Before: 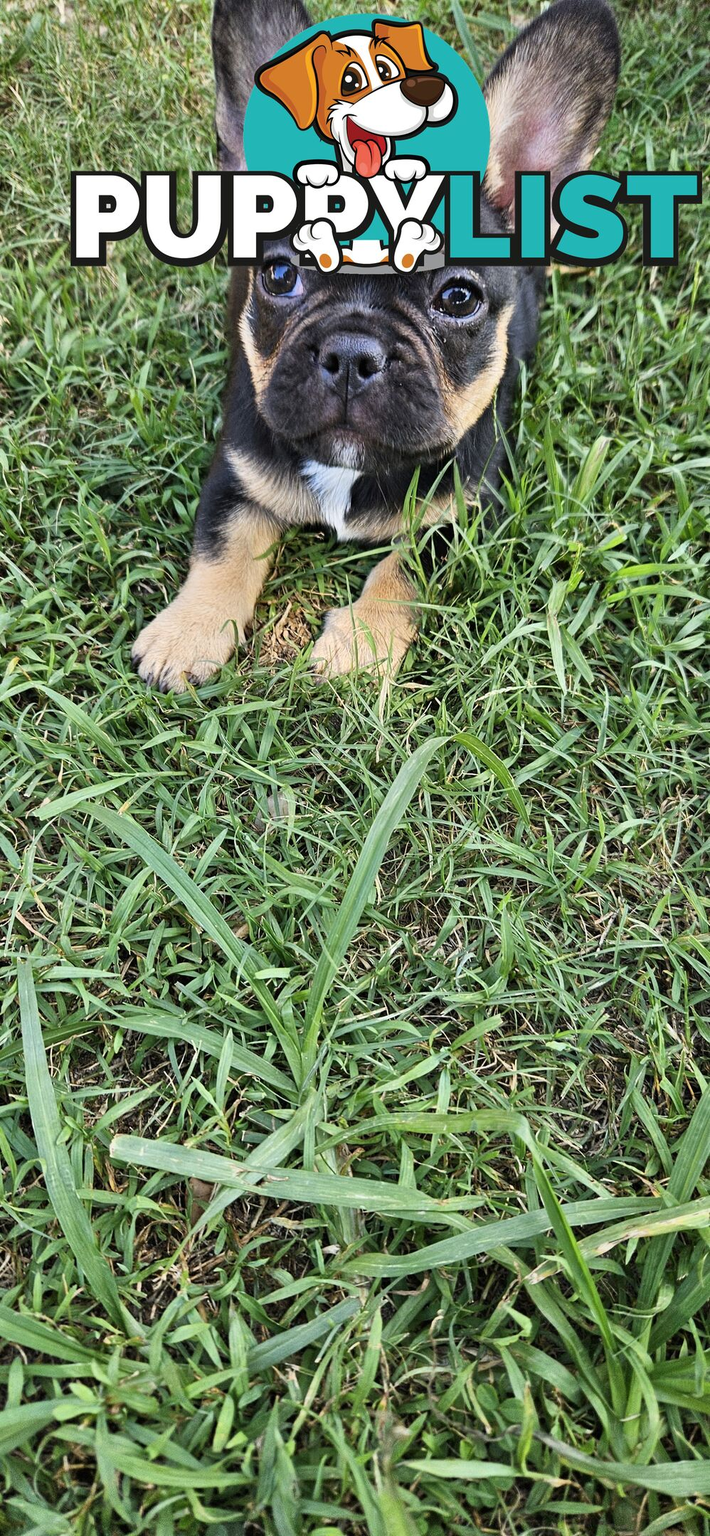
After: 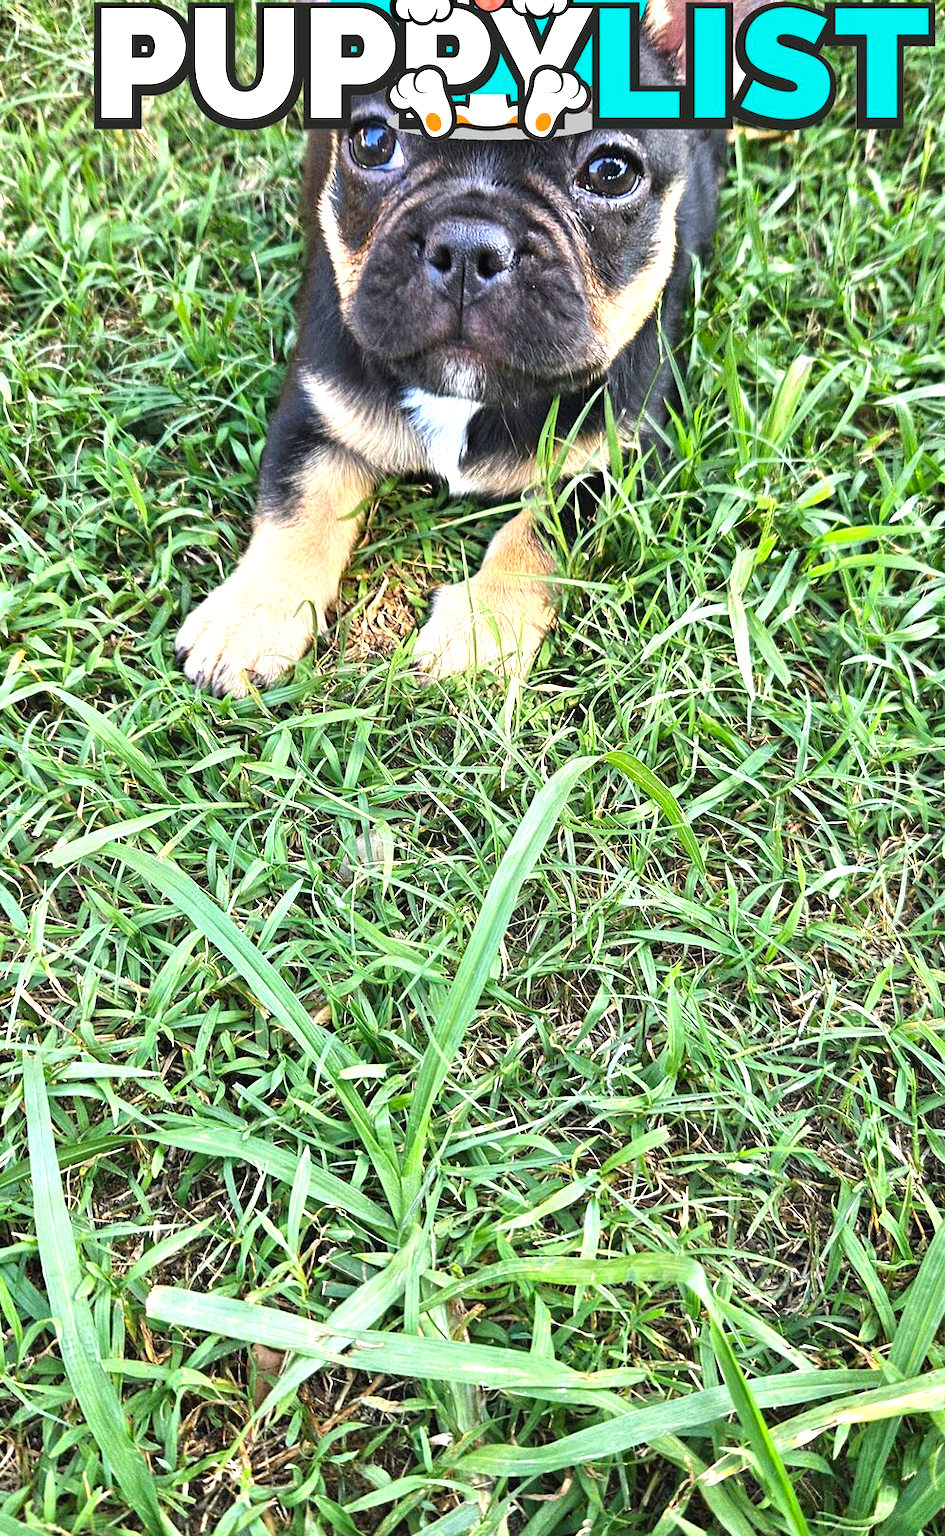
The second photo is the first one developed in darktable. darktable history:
crop: top 11.047%, bottom 13.894%
exposure: black level correction -0.001, exposure 0.907 EV, compensate highlight preservation false
